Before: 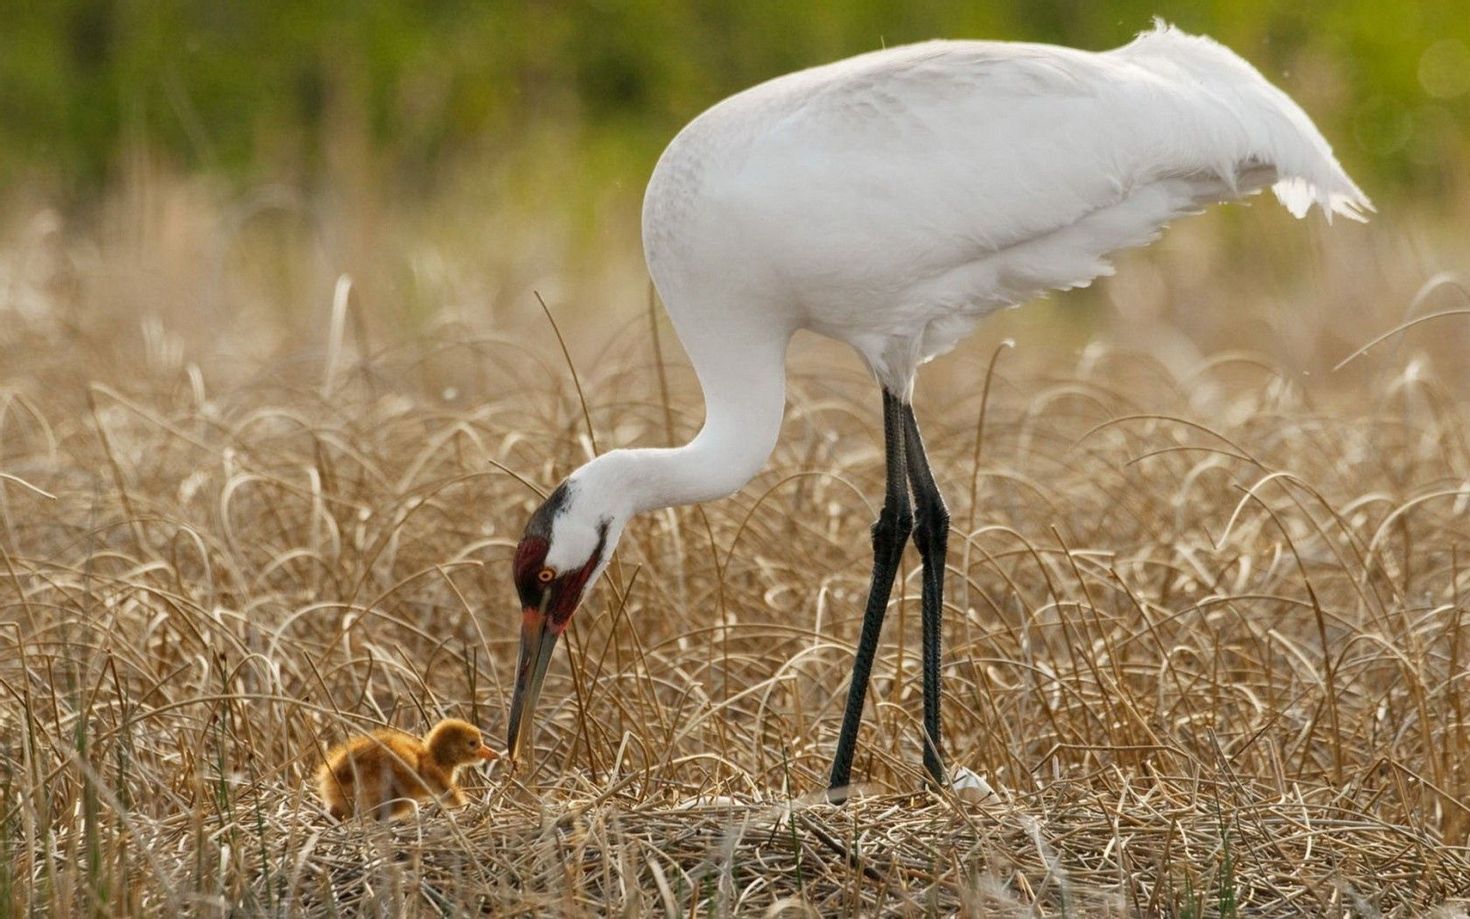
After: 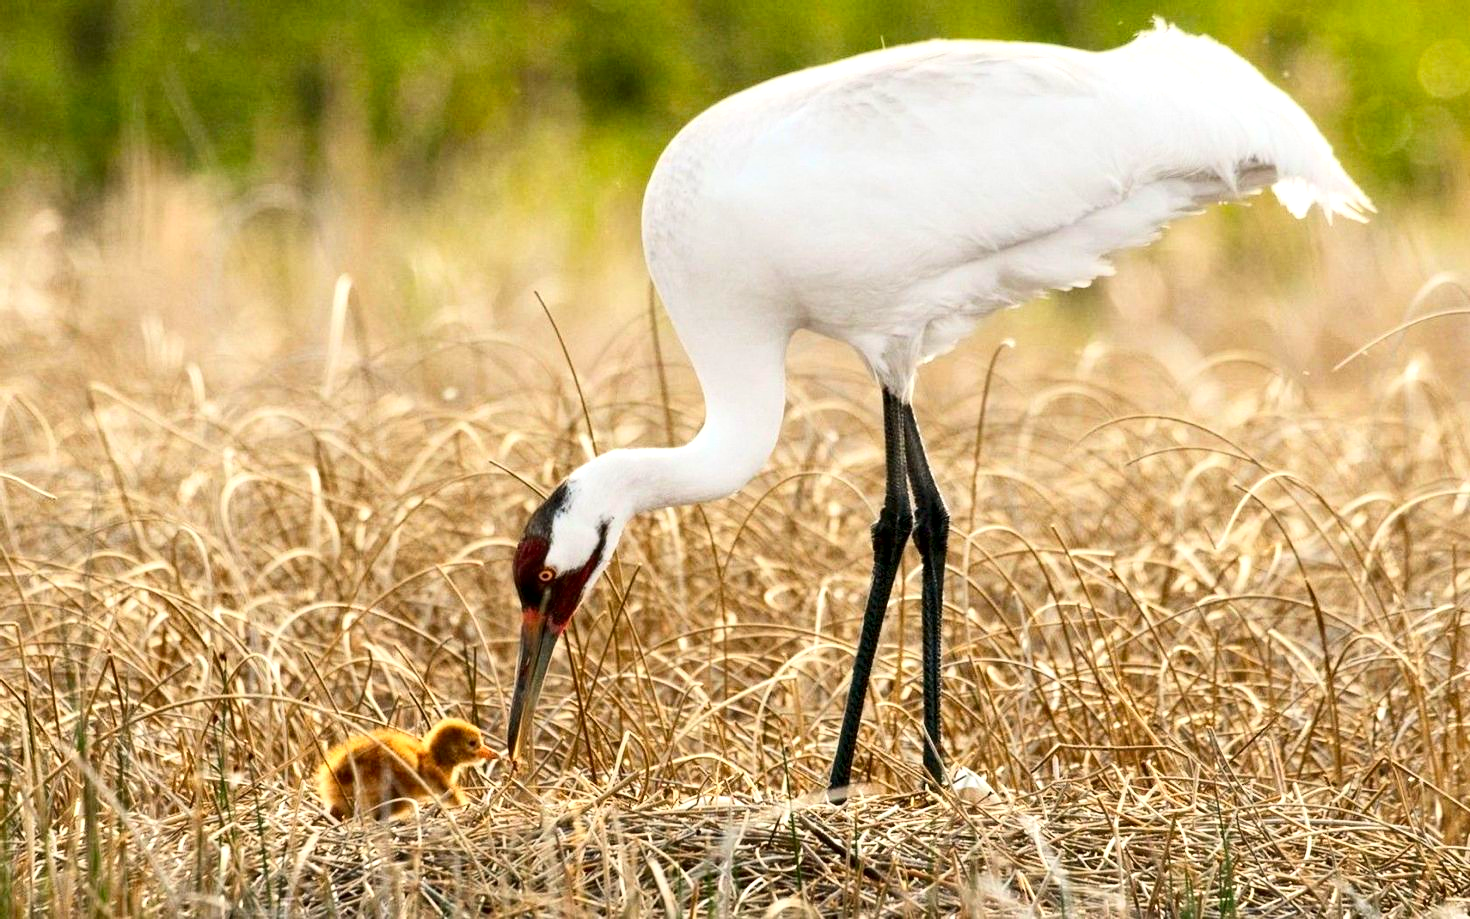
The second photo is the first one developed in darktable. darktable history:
contrast equalizer: y [[0.535, 0.543, 0.548, 0.548, 0.542, 0.532], [0.5 ×6], [0.5 ×6], [0 ×6], [0 ×6]]
exposure: black level correction 0, exposure 0.498 EV, compensate highlight preservation false
contrast brightness saturation: contrast 0.23, brightness 0.096, saturation 0.288
